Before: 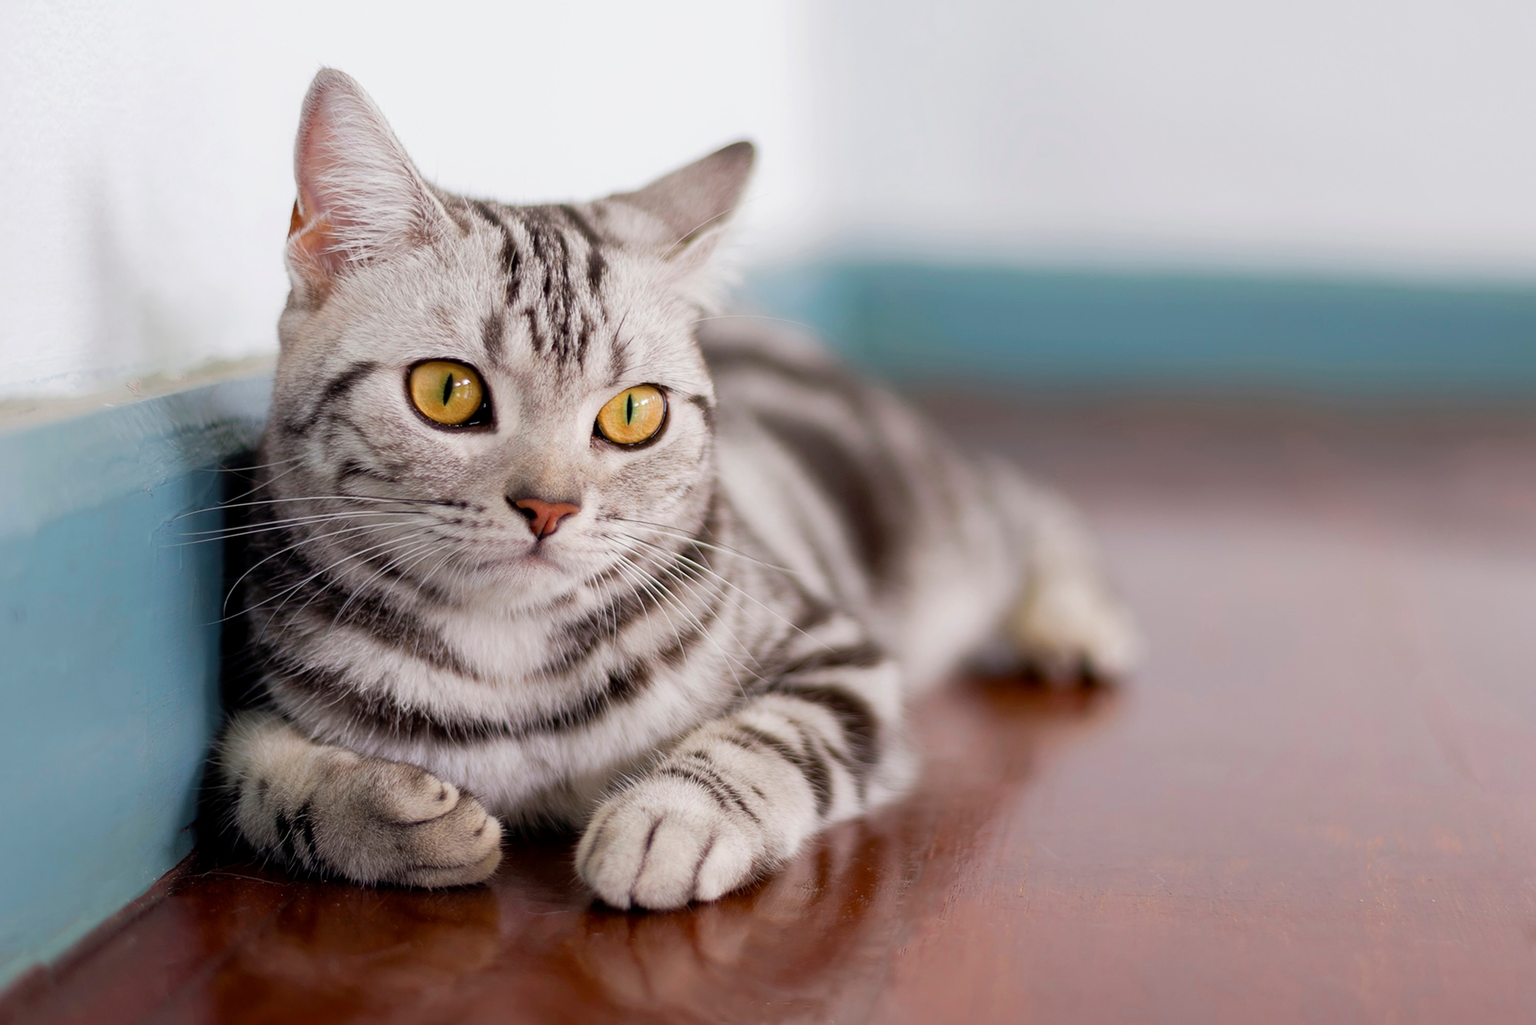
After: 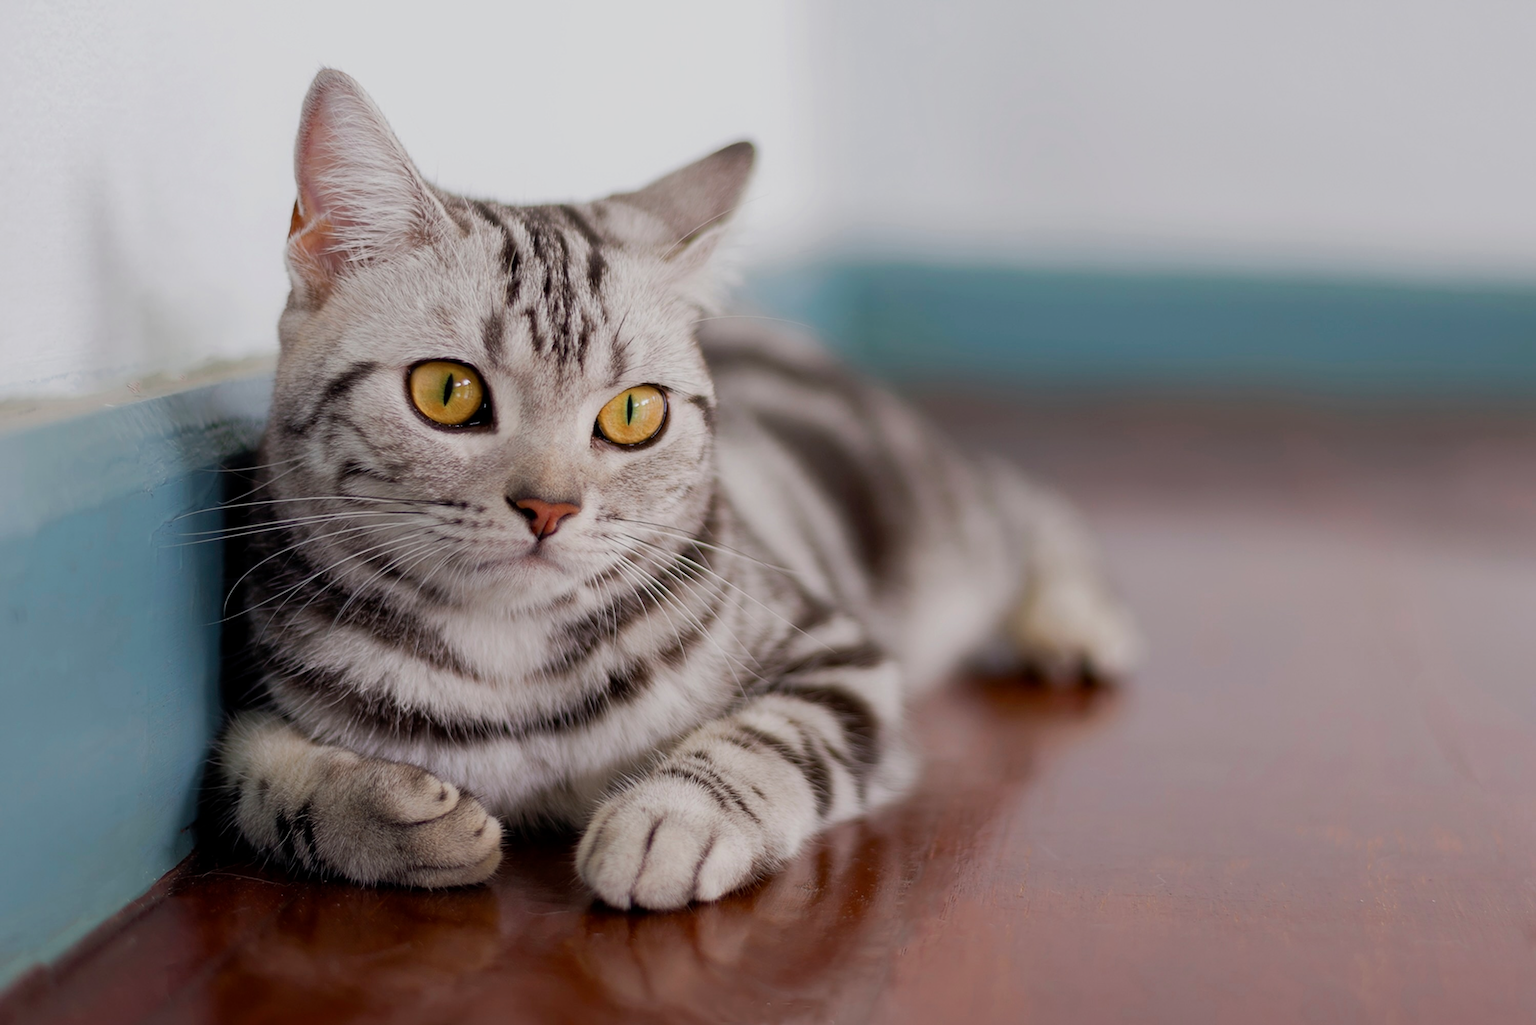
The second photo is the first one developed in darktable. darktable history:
exposure: exposure -0.396 EV, compensate highlight preservation false
